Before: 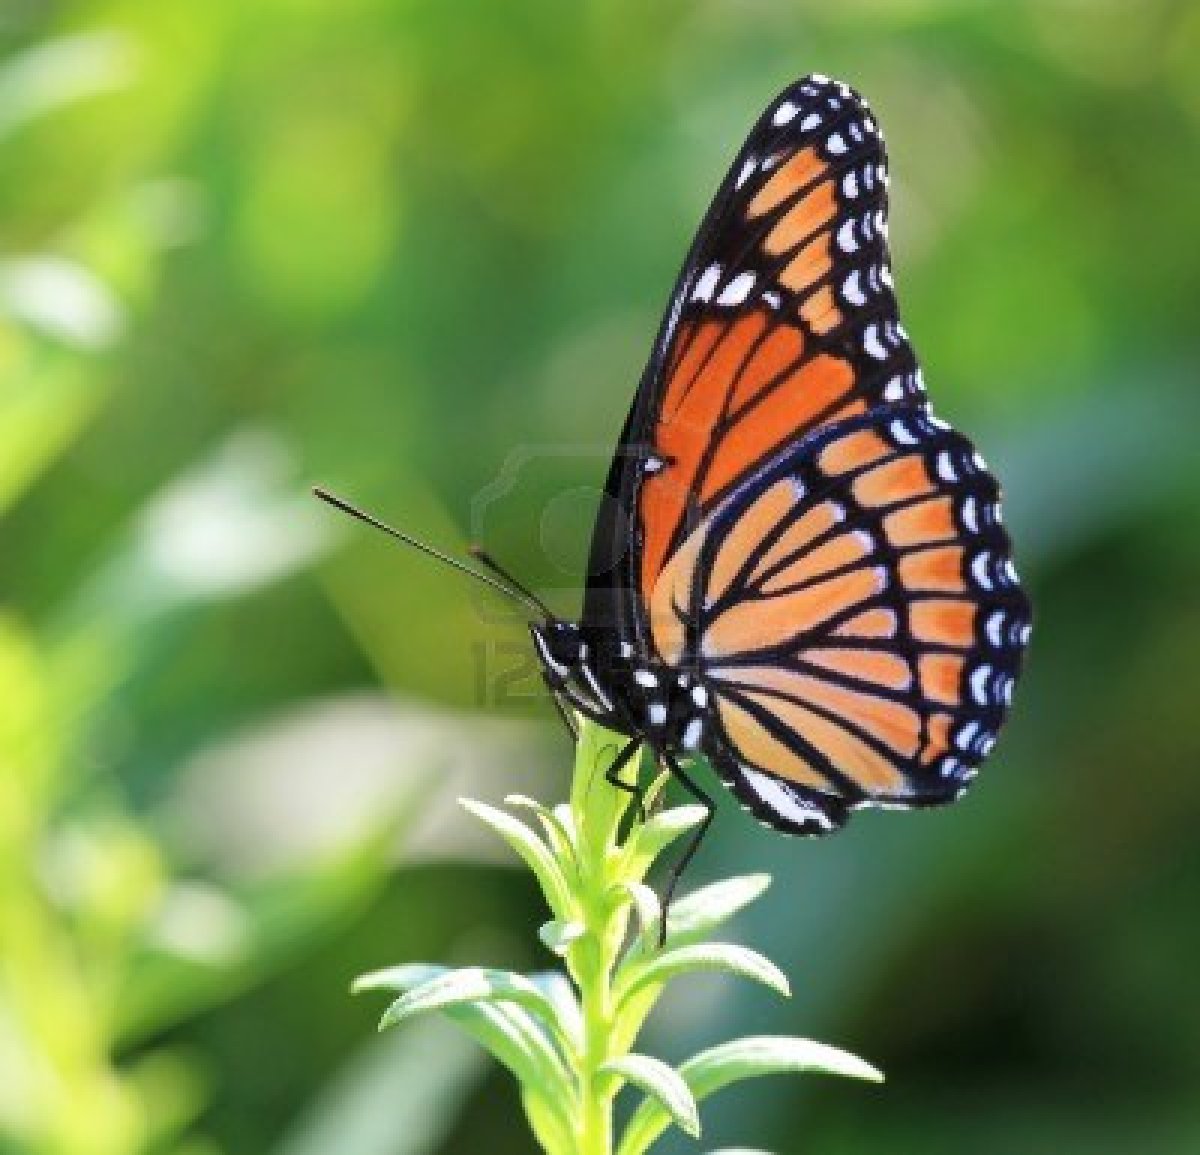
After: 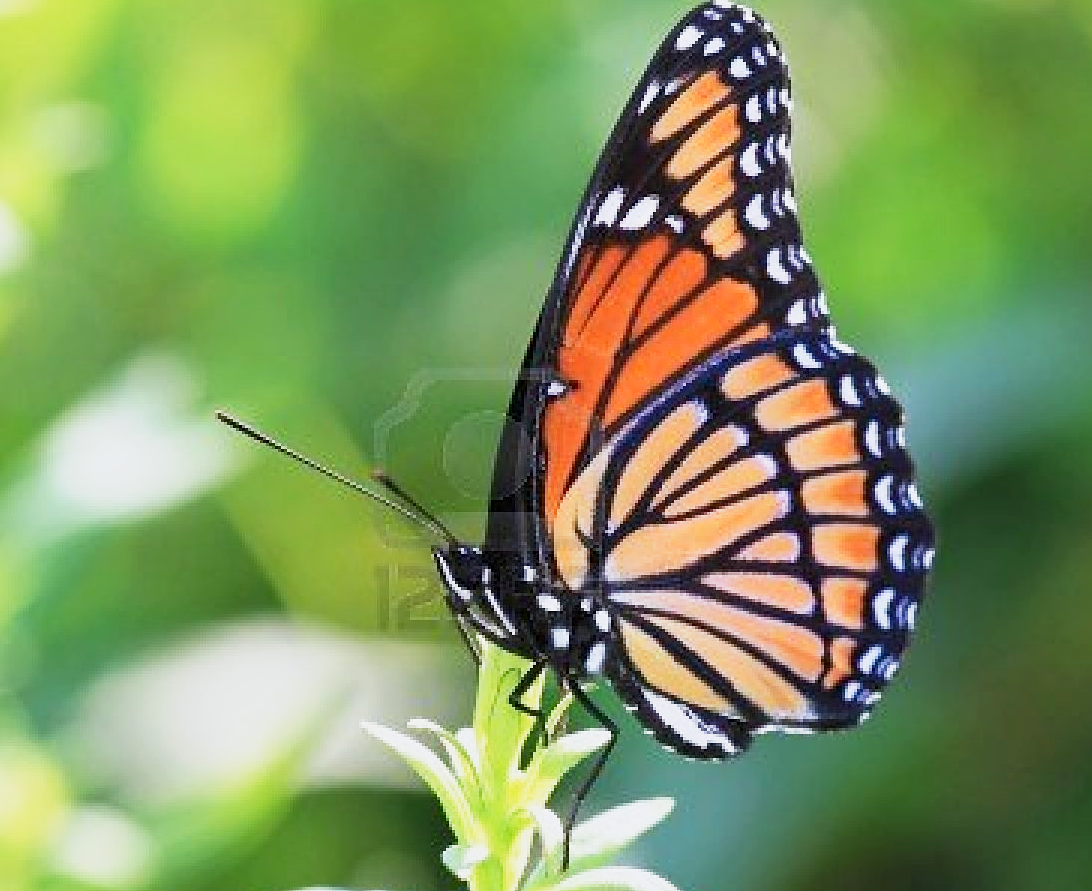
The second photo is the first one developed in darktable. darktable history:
white balance: red 0.984, blue 1.059
crop: left 8.155%, top 6.611%, bottom 15.385%
sharpen: amount 0.478
base curve: curves: ch0 [(0, 0) (0.088, 0.125) (0.176, 0.251) (0.354, 0.501) (0.613, 0.749) (1, 0.877)], preserve colors none
